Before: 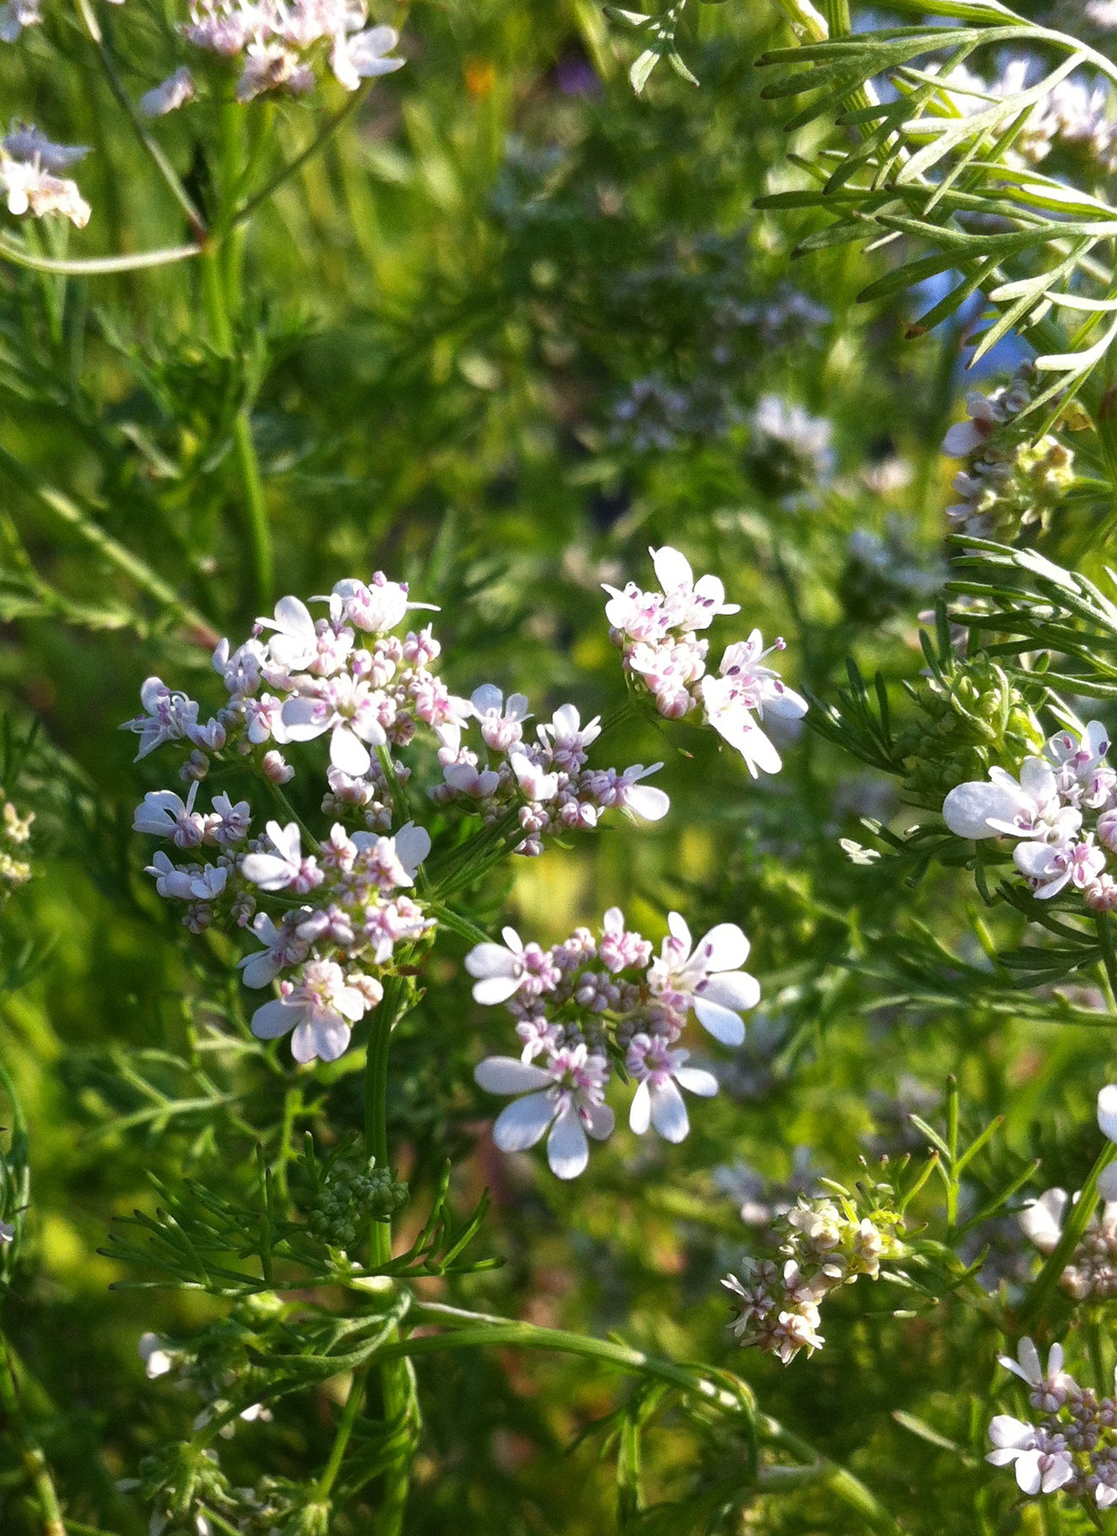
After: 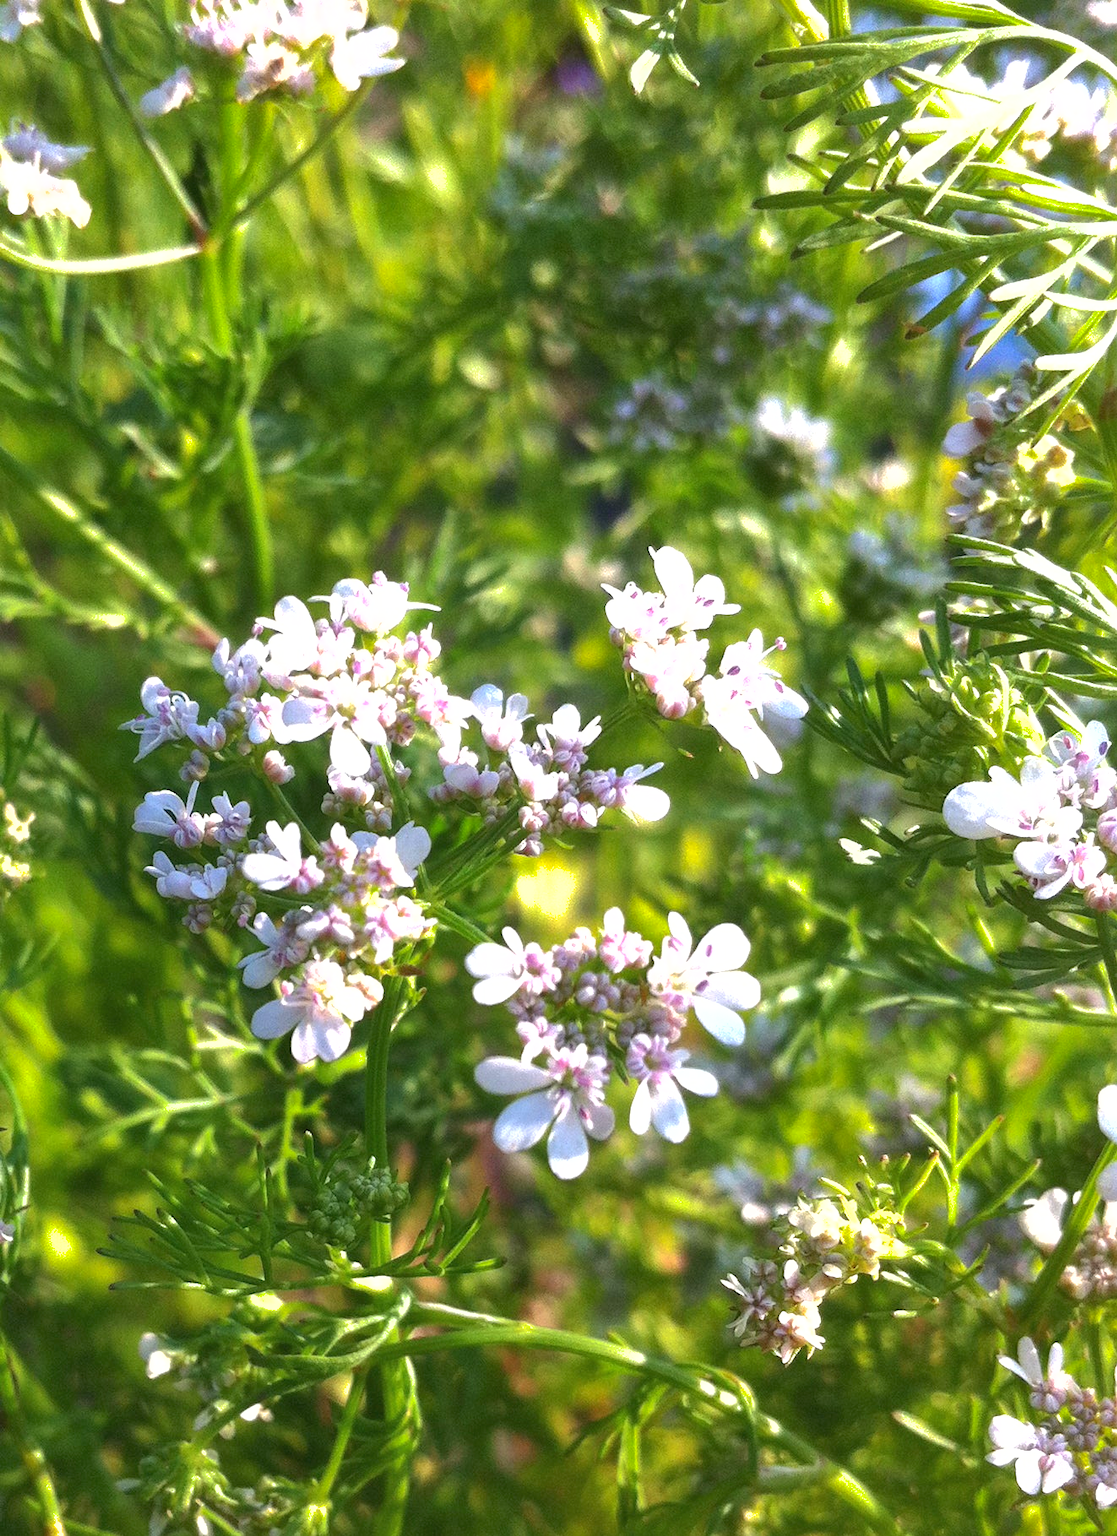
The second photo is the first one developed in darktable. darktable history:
shadows and highlights: on, module defaults
exposure: black level correction 0, exposure 0.9 EV, compensate highlight preservation false
